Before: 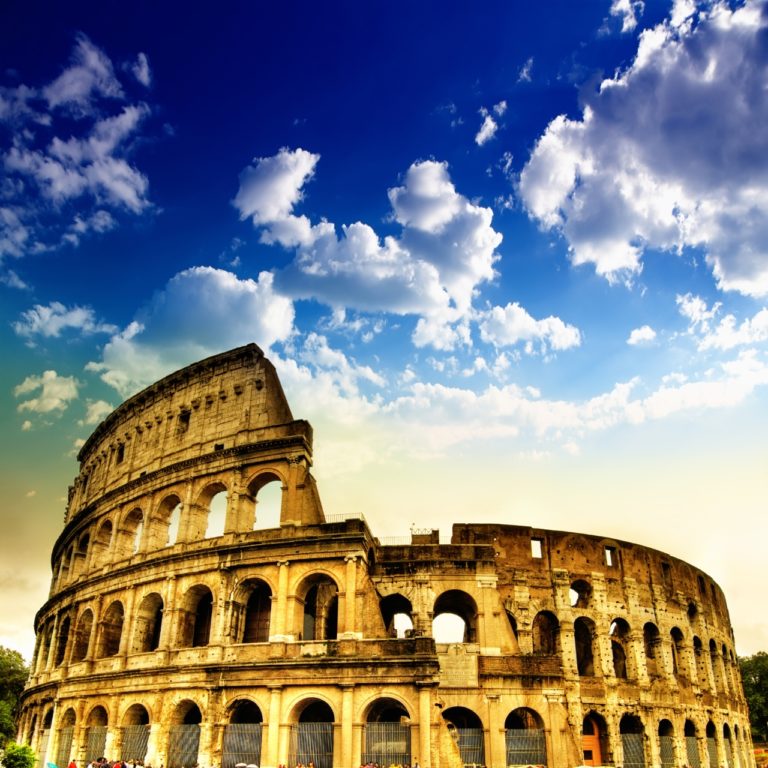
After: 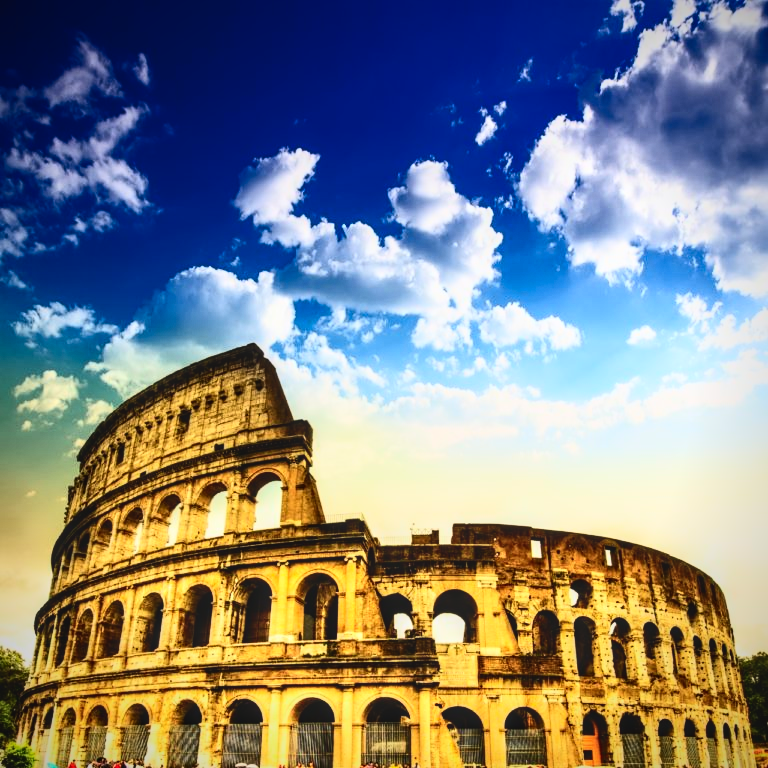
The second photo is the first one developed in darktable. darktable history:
local contrast: on, module defaults
vignetting: fall-off radius 61.08%, brightness -0.573, saturation -0.002
contrast brightness saturation: contrast 0.398, brightness 0.04, saturation 0.253
exposure: black level correction -0.015, compensate highlight preservation false
